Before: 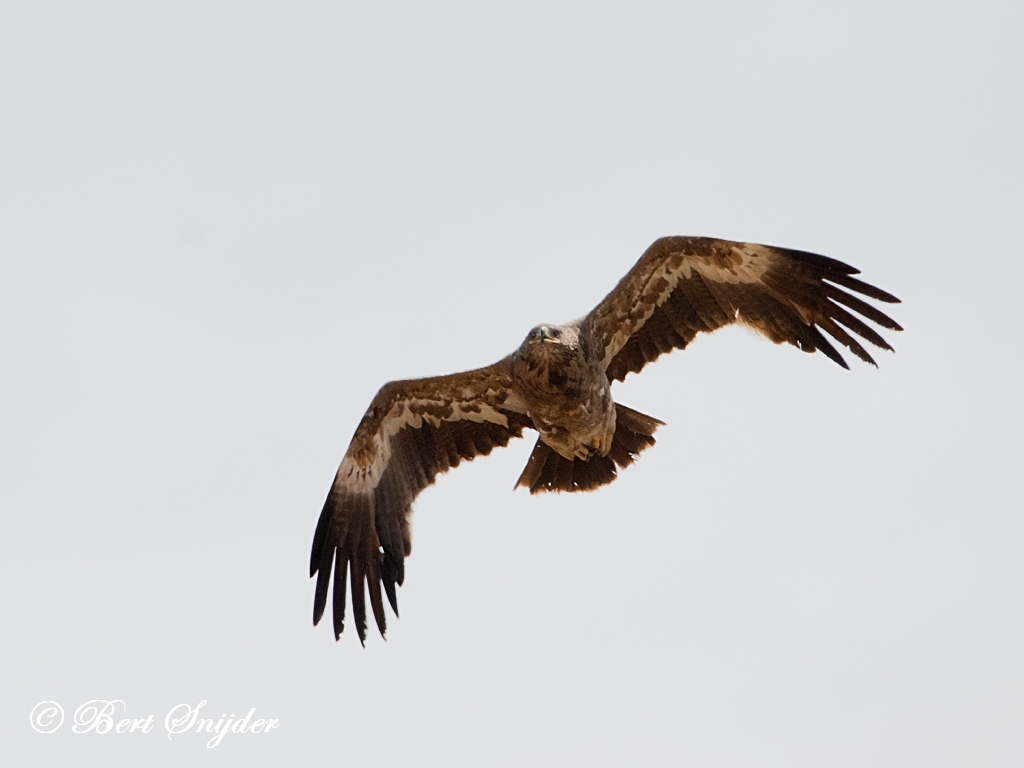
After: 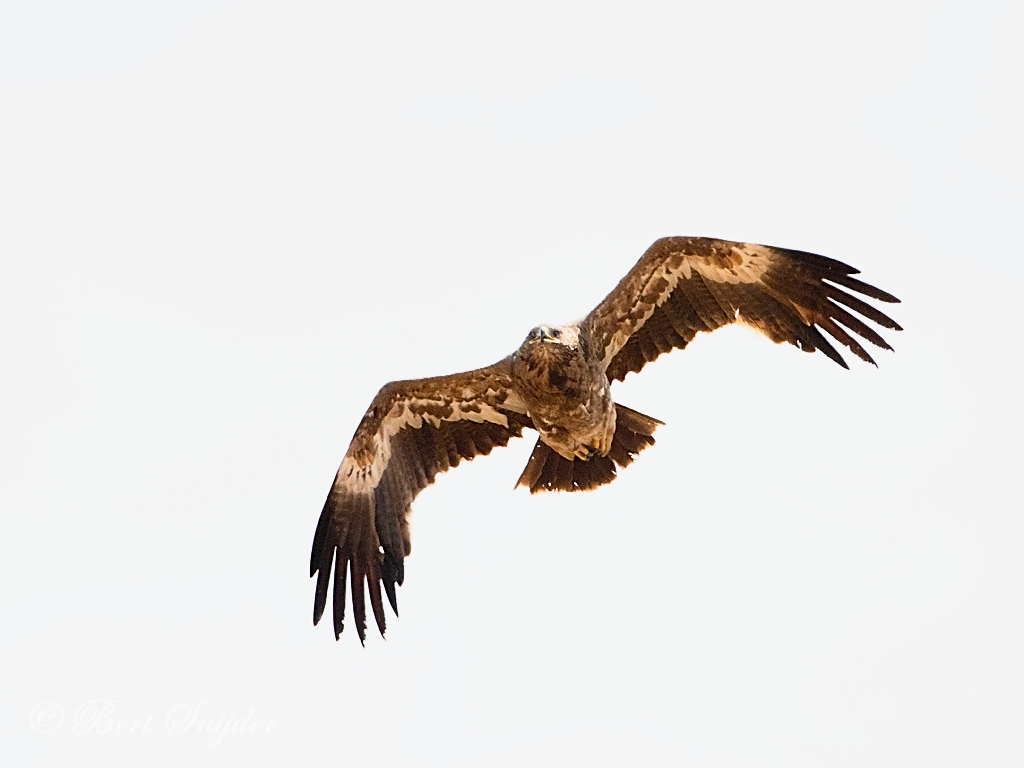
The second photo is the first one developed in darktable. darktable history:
base curve: curves: ch0 [(0, 0) (0.088, 0.125) (0.176, 0.251) (0.354, 0.501) (0.613, 0.749) (1, 0.877)], preserve colors none
contrast brightness saturation: contrast 0.2, brightness 0.17, saturation 0.225
sharpen: radius 1.878, amount 0.392, threshold 1.273
